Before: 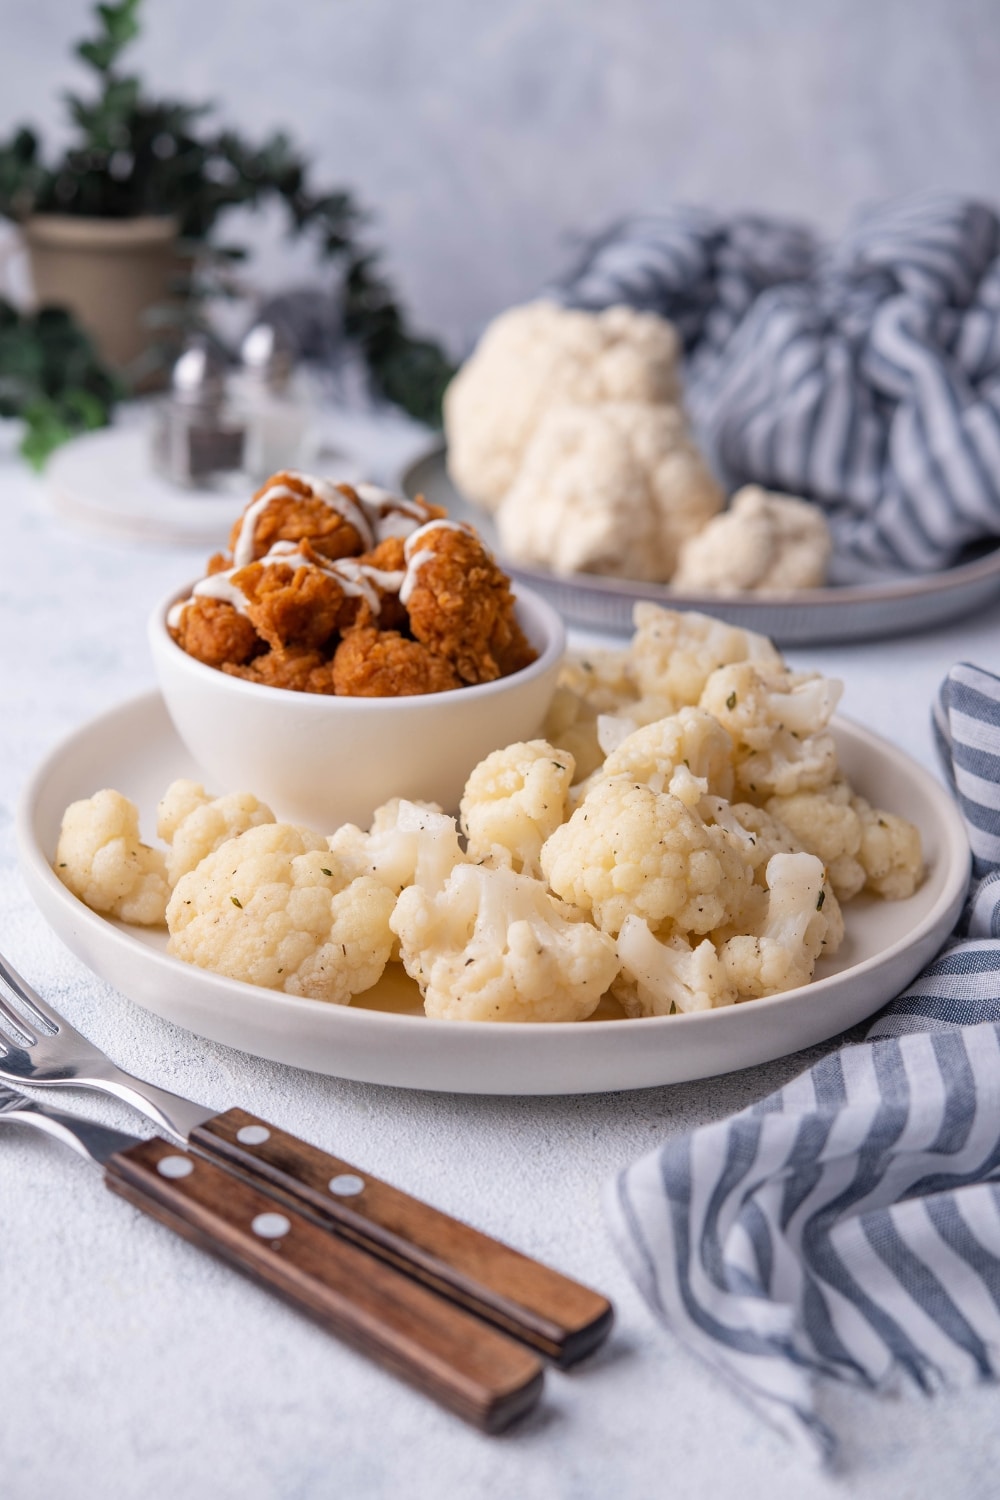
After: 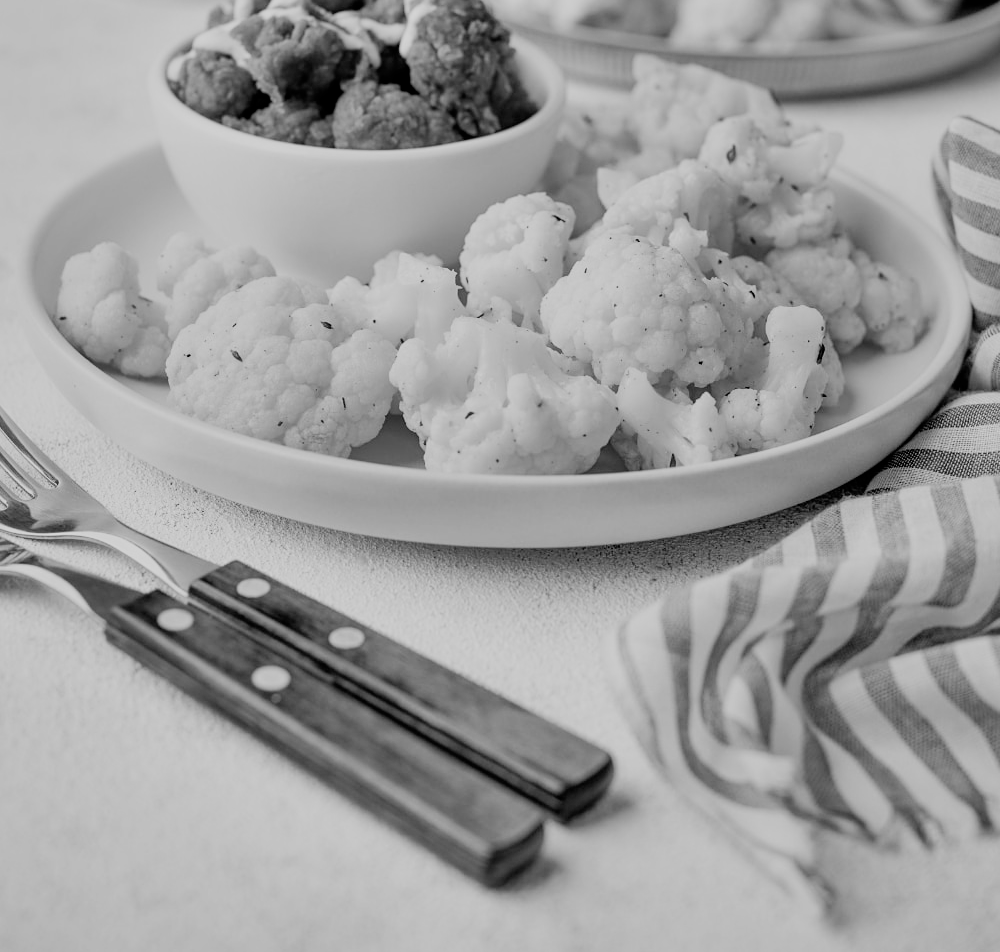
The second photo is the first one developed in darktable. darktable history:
crop and rotate: top 36.527%
shadows and highlights: low approximation 0.01, soften with gaussian
sharpen: amount 0.21
filmic rgb: black relative exposure -6.04 EV, white relative exposure 6.95 EV, hardness 2.24
exposure: black level correction 0.001, exposure 0.675 EV, compensate highlight preservation false
color calibration: output gray [0.267, 0.423, 0.267, 0], illuminant F (fluorescent), F source F9 (Cool White Deluxe 4150 K) – high CRI, x 0.374, y 0.373, temperature 4157.77 K
